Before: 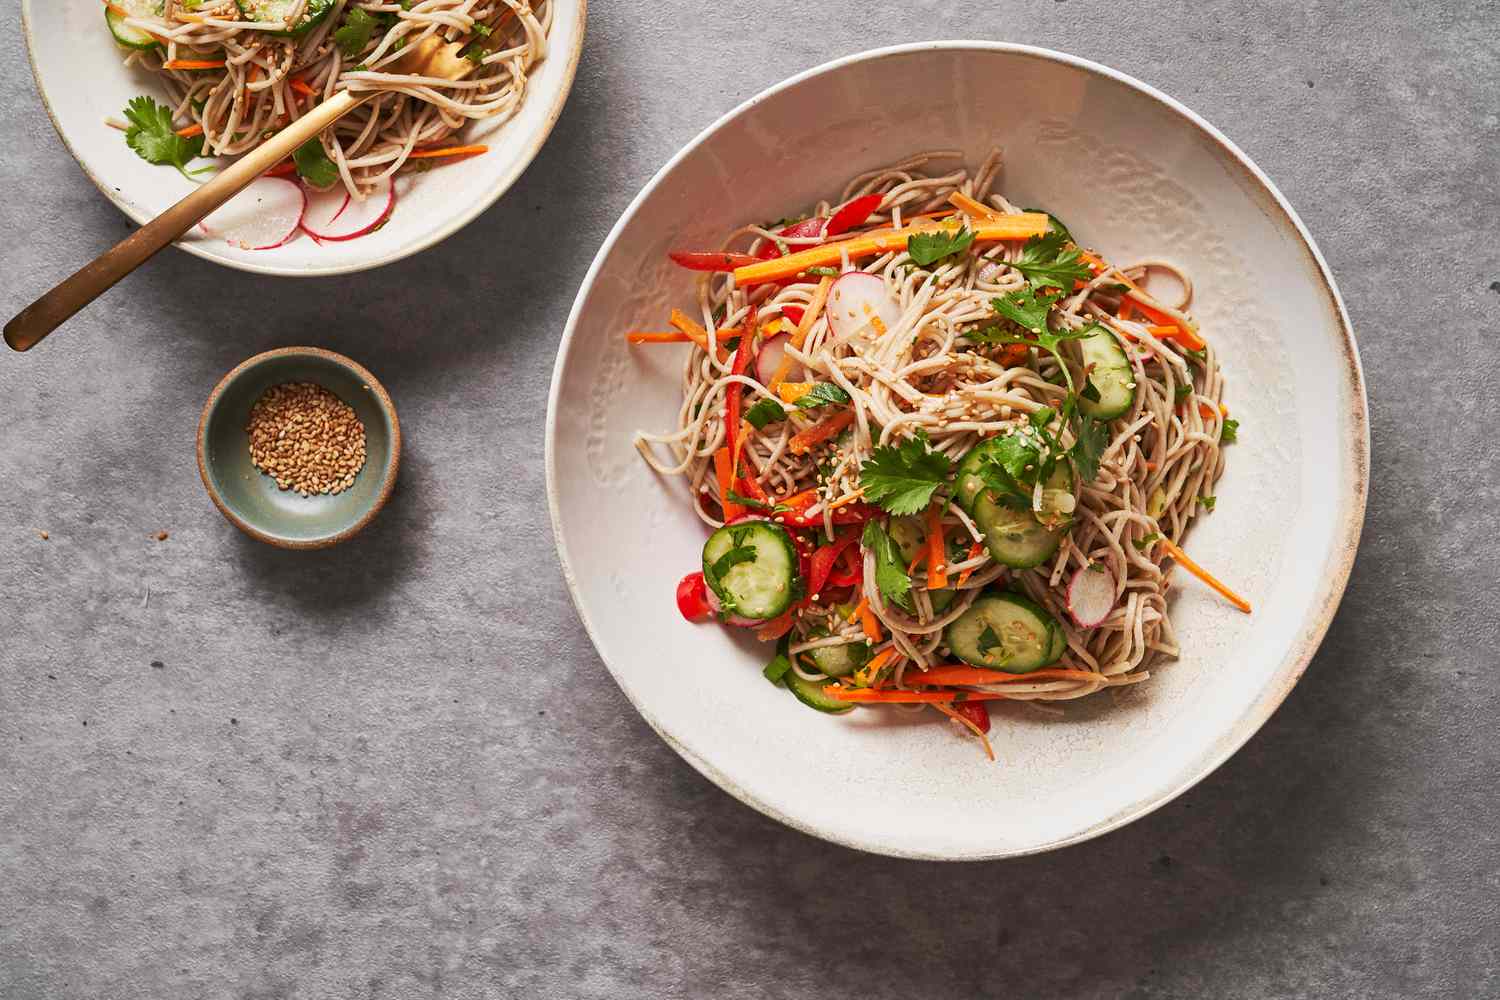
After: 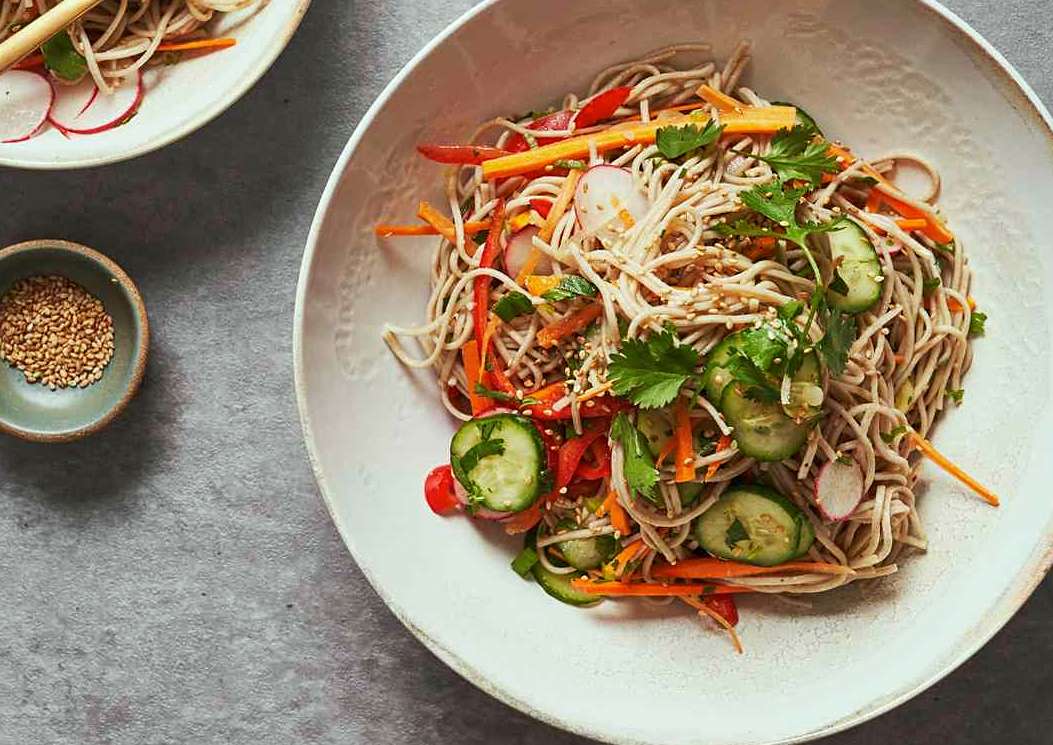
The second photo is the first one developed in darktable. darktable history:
crop and rotate: left 16.903%, top 10.739%, right 12.869%, bottom 14.736%
sharpen: amount 0.206
color correction: highlights a* -6.96, highlights b* 0.604
